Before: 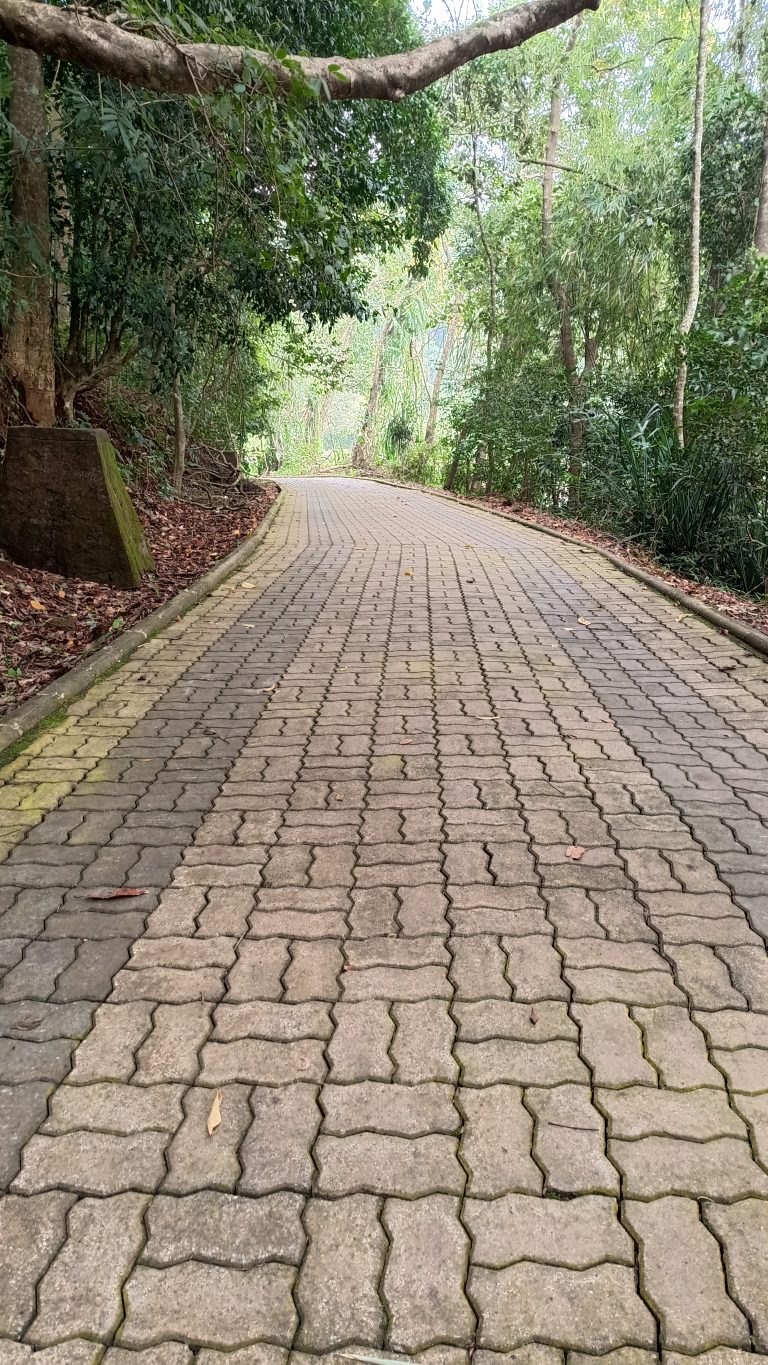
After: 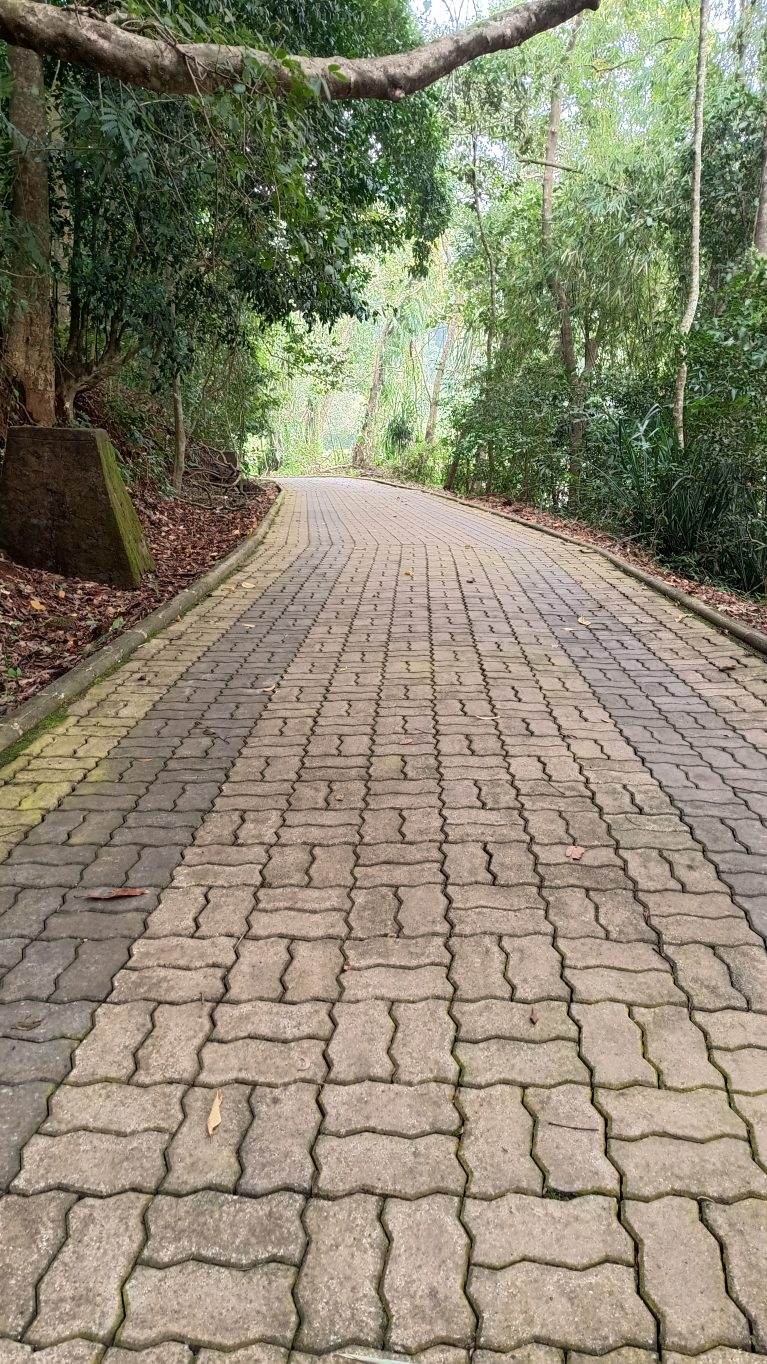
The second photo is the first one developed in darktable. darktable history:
crop: left 0.078%
tone equalizer: on, module defaults
